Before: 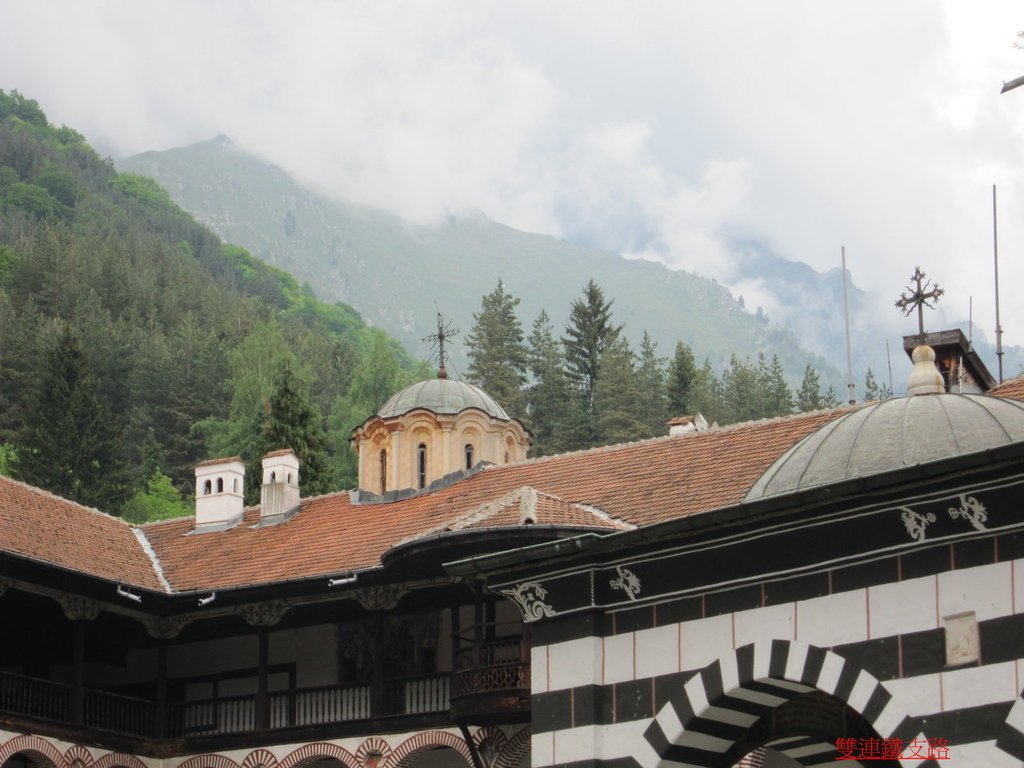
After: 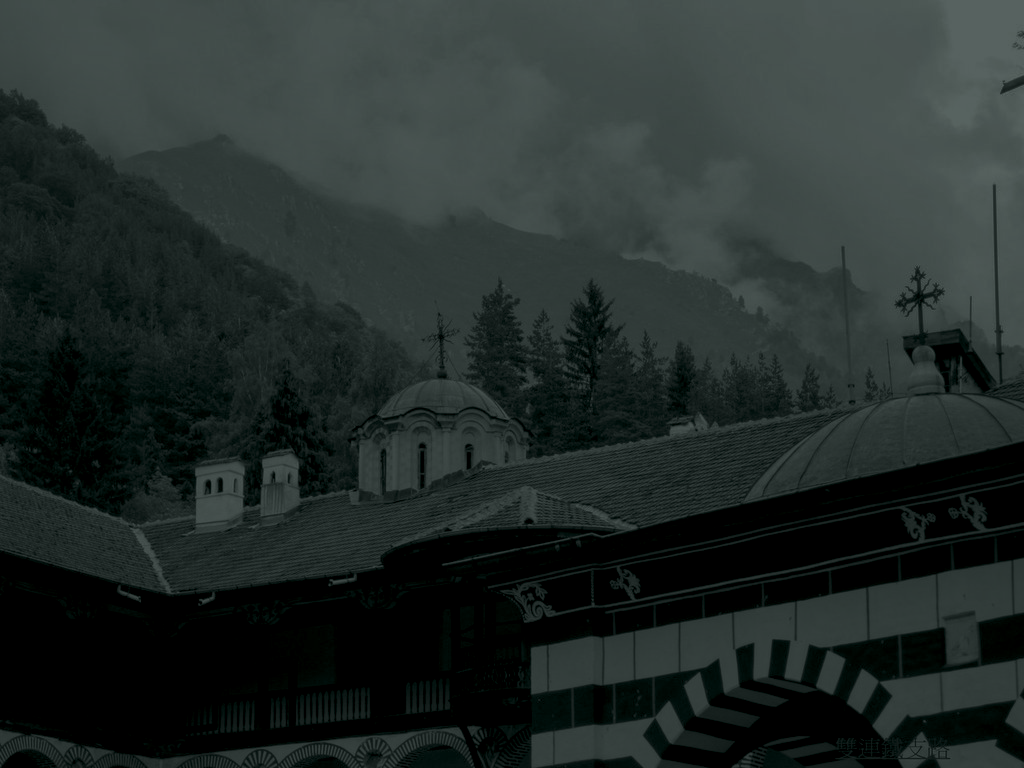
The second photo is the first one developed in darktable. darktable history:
colorize: hue 90°, saturation 19%, lightness 1.59%, version 1
local contrast: detail 130%
shadows and highlights: on, module defaults
